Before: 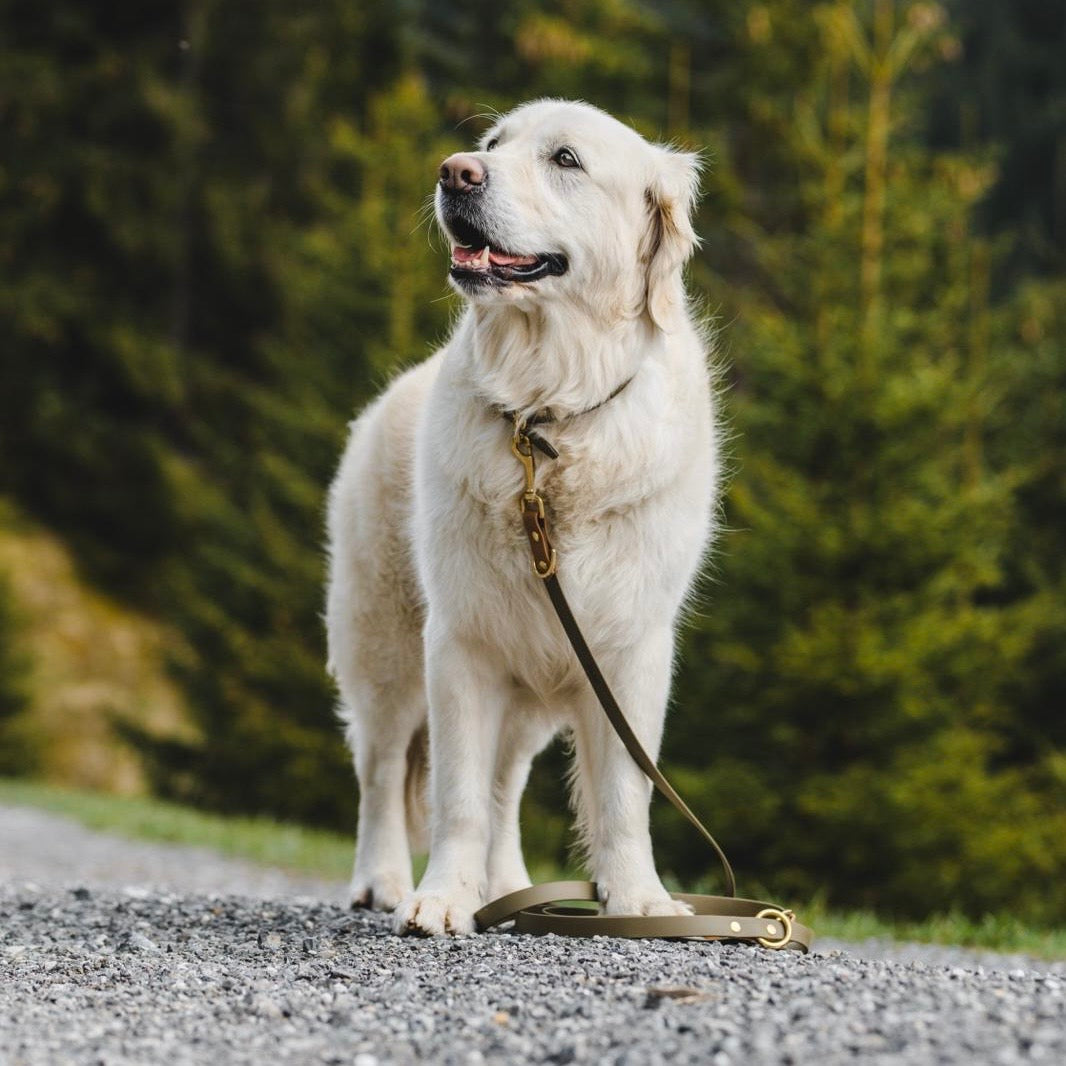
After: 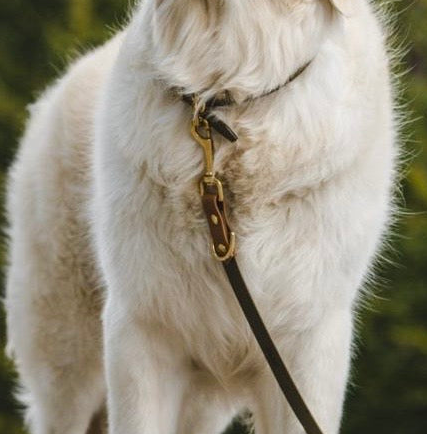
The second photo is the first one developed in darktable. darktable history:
crop: left 30.166%, top 29.821%, right 29.731%, bottom 29.451%
